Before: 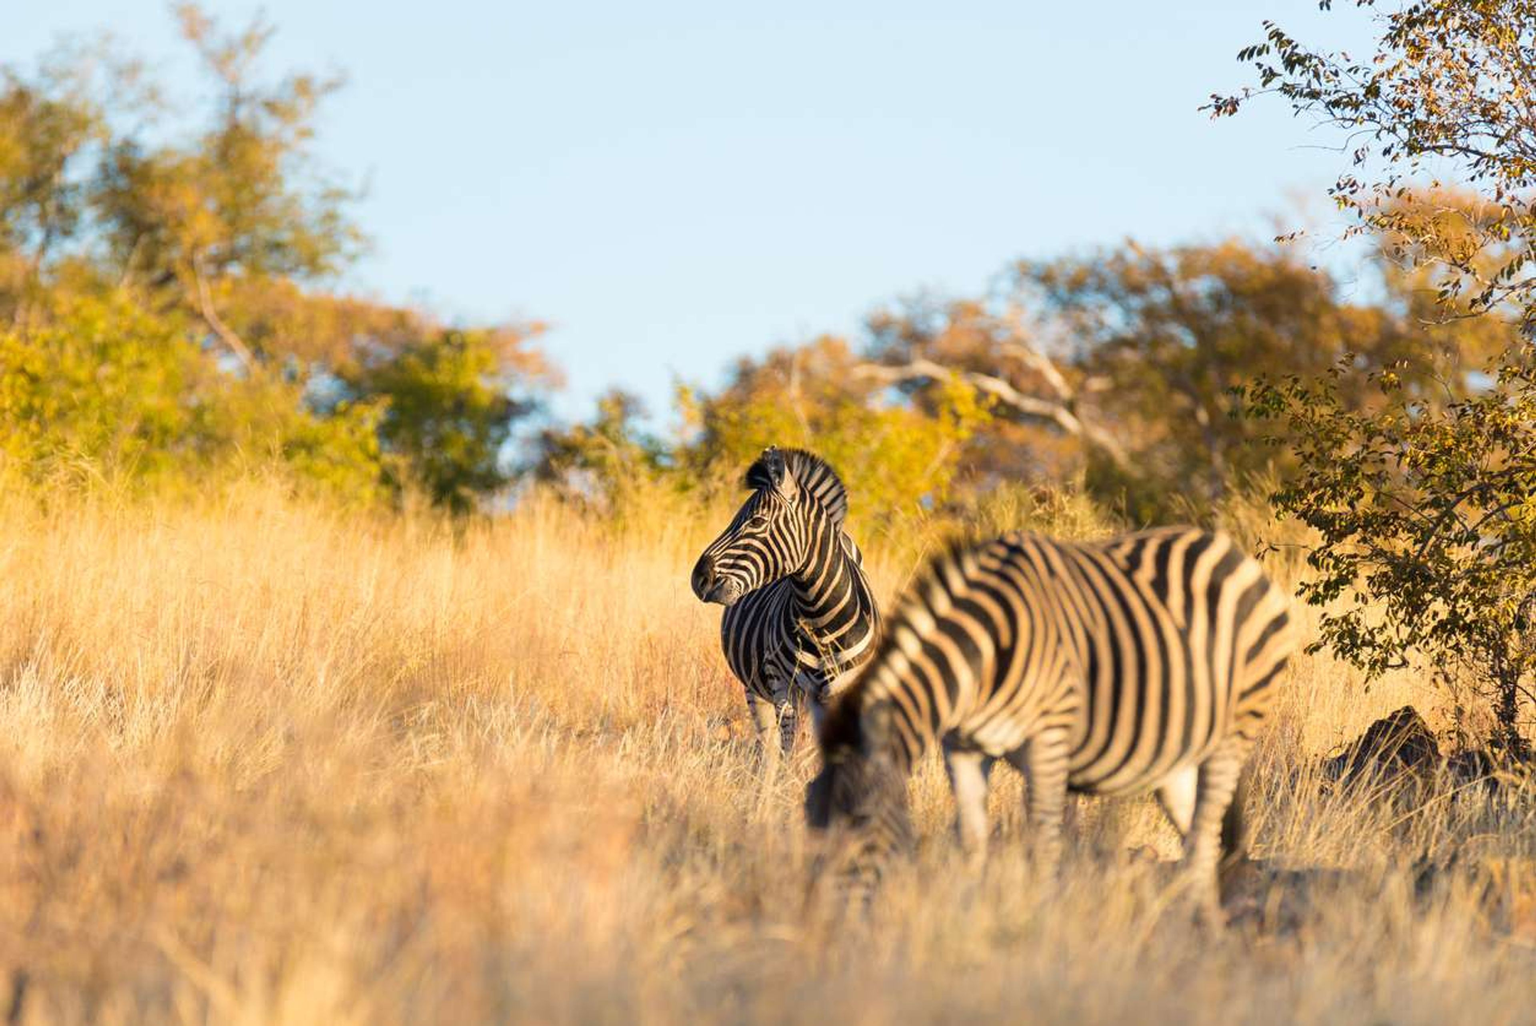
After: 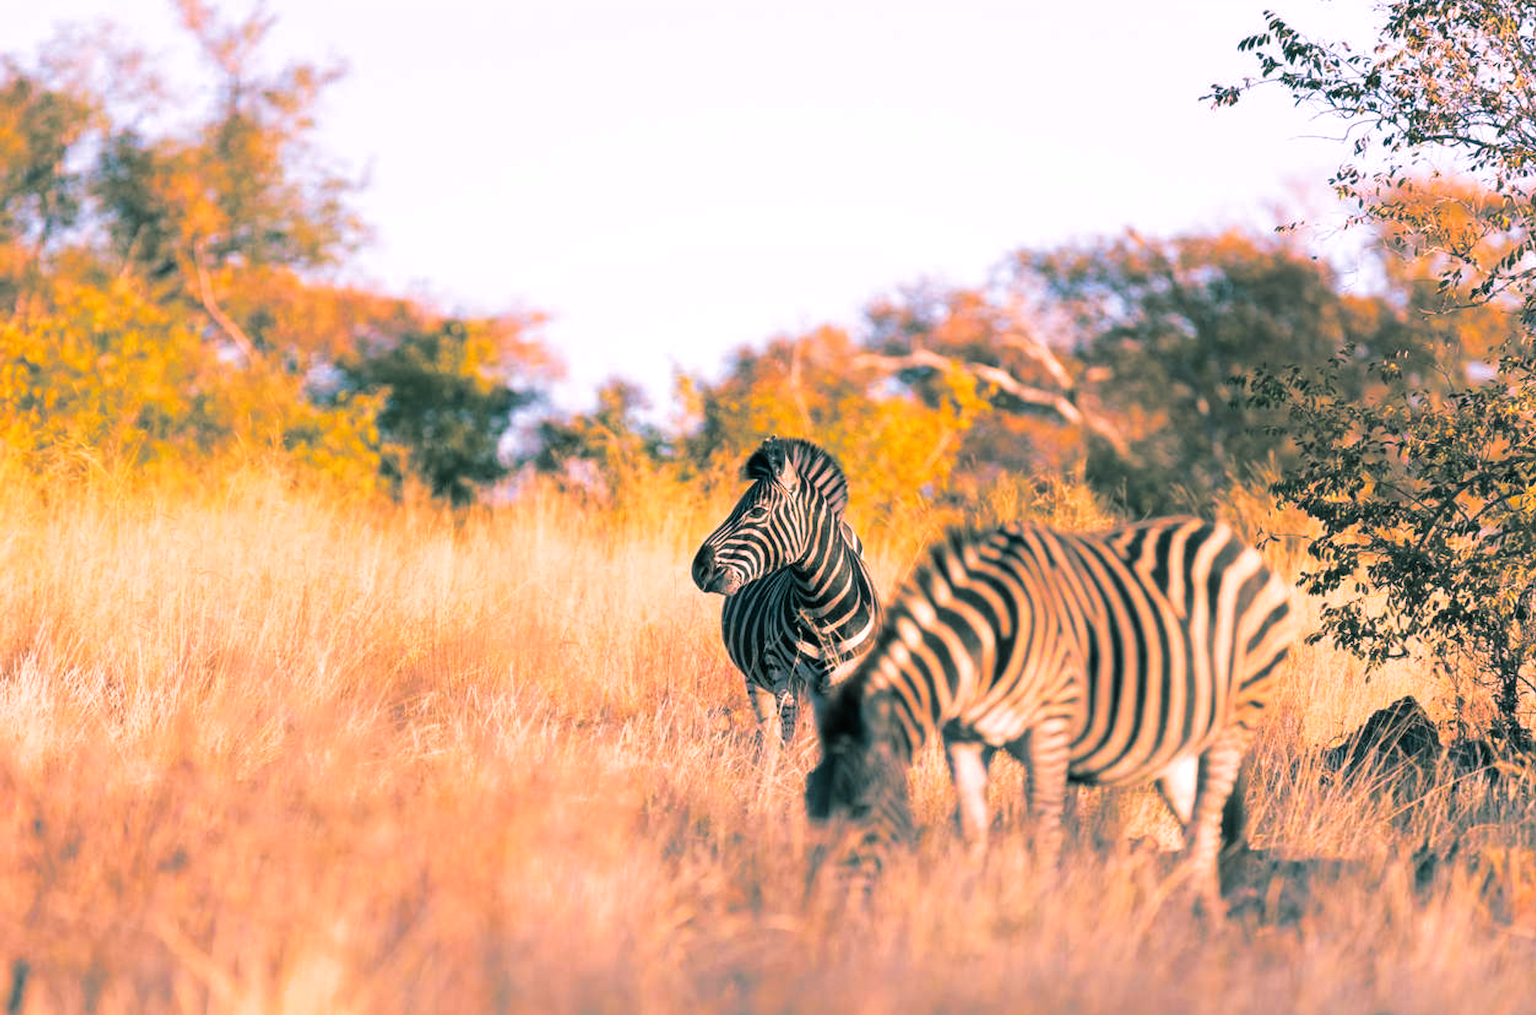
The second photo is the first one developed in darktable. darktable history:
crop: top 1.049%, right 0.001%
tone equalizer: on, module defaults
split-toning: shadows › hue 183.6°, shadows › saturation 0.52, highlights › hue 0°, highlights › saturation 0
white balance: red 1.188, blue 1.11
